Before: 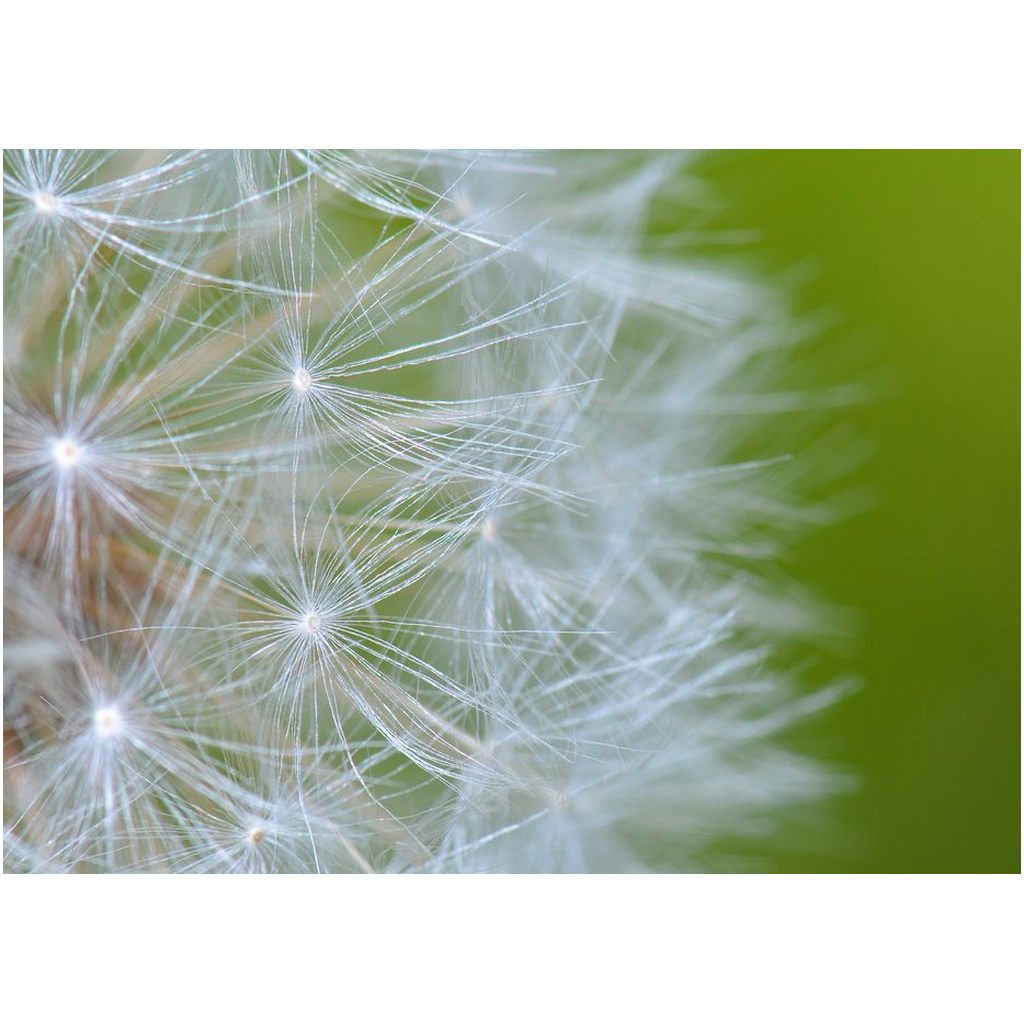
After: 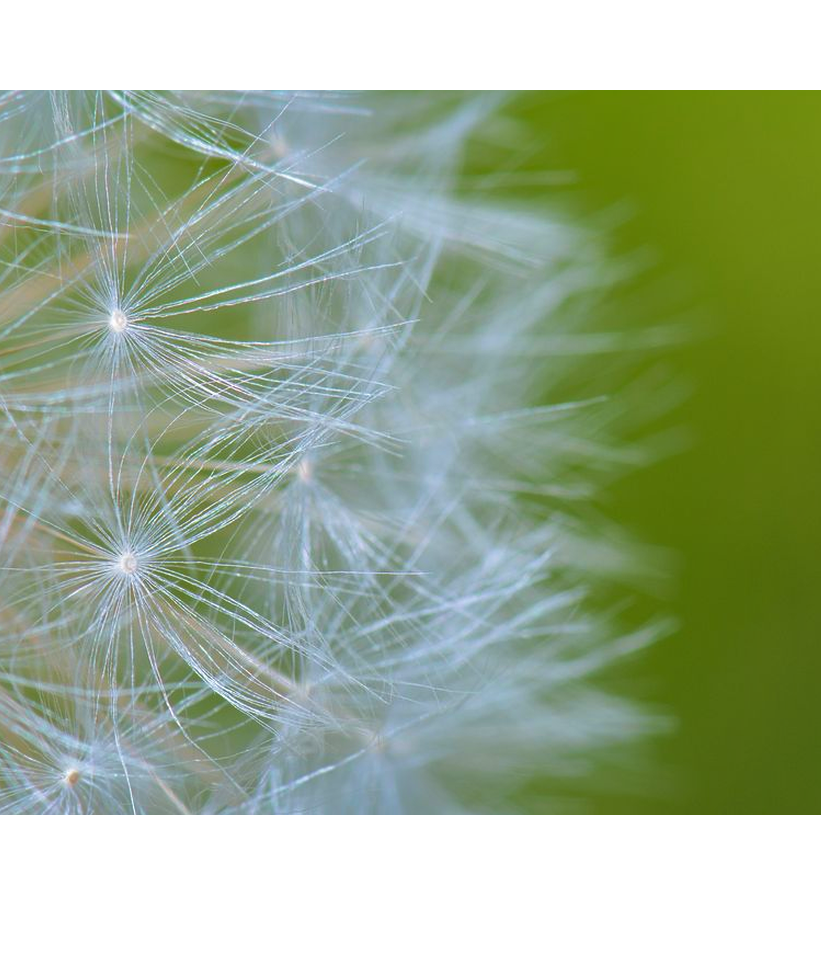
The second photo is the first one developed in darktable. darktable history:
velvia: on, module defaults
crop and rotate: left 18.005%, top 5.835%, right 1.774%
shadows and highlights: on, module defaults
